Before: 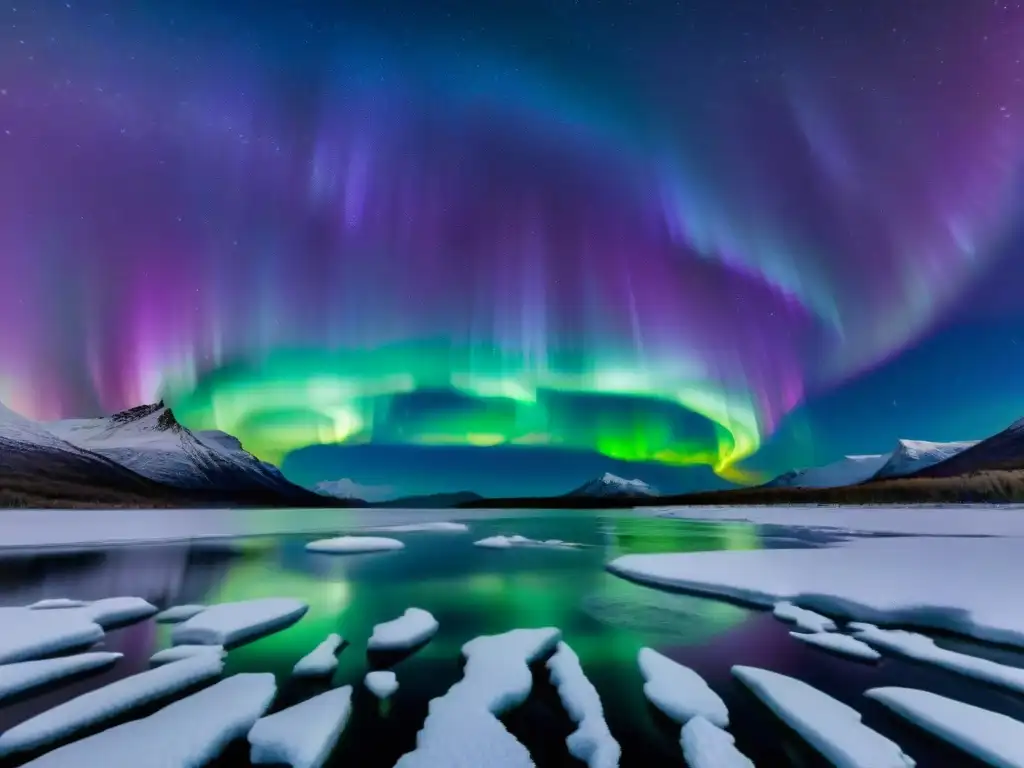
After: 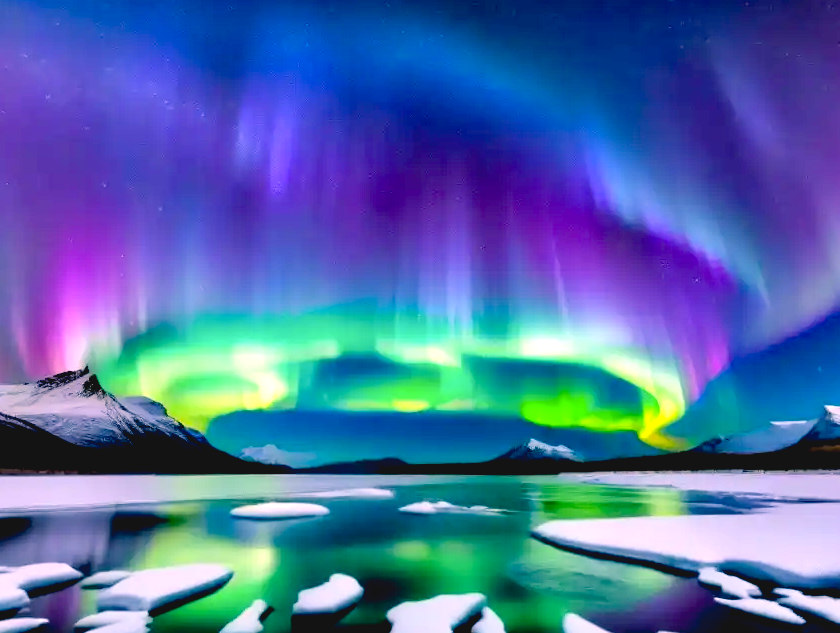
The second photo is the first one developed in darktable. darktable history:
crop and rotate: left 7.384%, top 4.493%, right 10.521%, bottom 13.056%
contrast brightness saturation: contrast 0.074, brightness 0.081, saturation 0.18
exposure: black level correction 0.023, exposure 0.185 EV, compensate highlight preservation false
tone equalizer: -8 EV -0.772 EV, -7 EV -0.681 EV, -6 EV -0.605 EV, -5 EV -0.377 EV, -3 EV 0.397 EV, -2 EV 0.6 EV, -1 EV 0.68 EV, +0 EV 0.721 EV, mask exposure compensation -0.486 EV
color balance rgb: highlights gain › chroma 4.411%, highlights gain › hue 31.66°, global offset › luminance 0.477%, perceptual saturation grading › global saturation 0.926%
